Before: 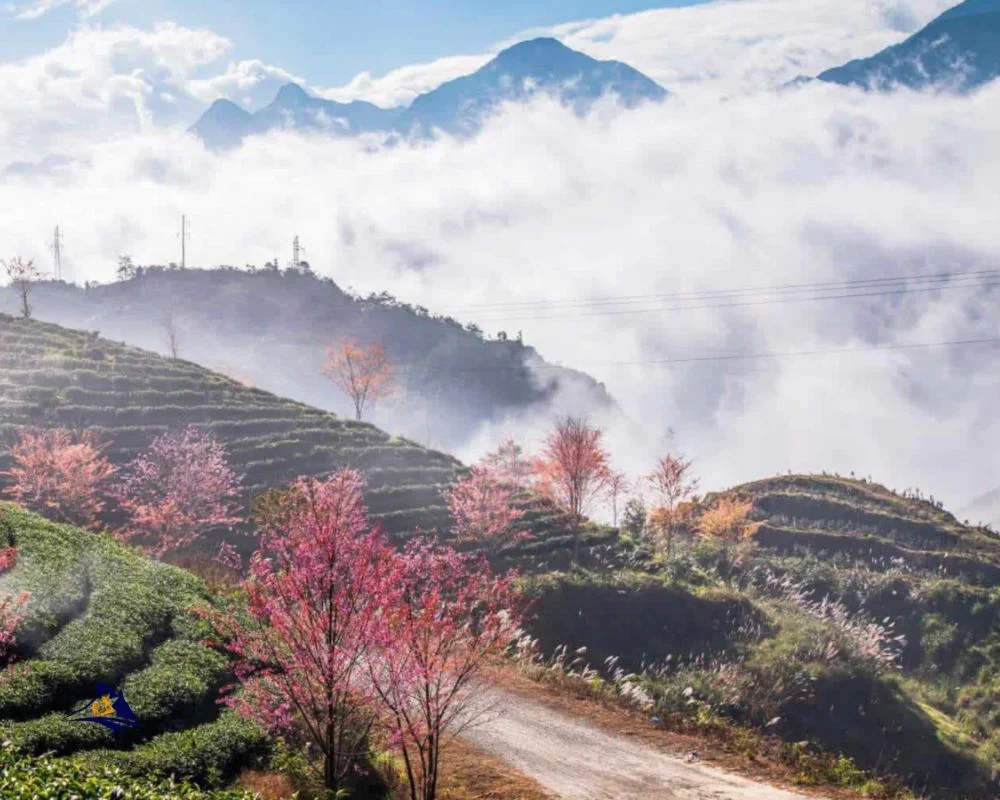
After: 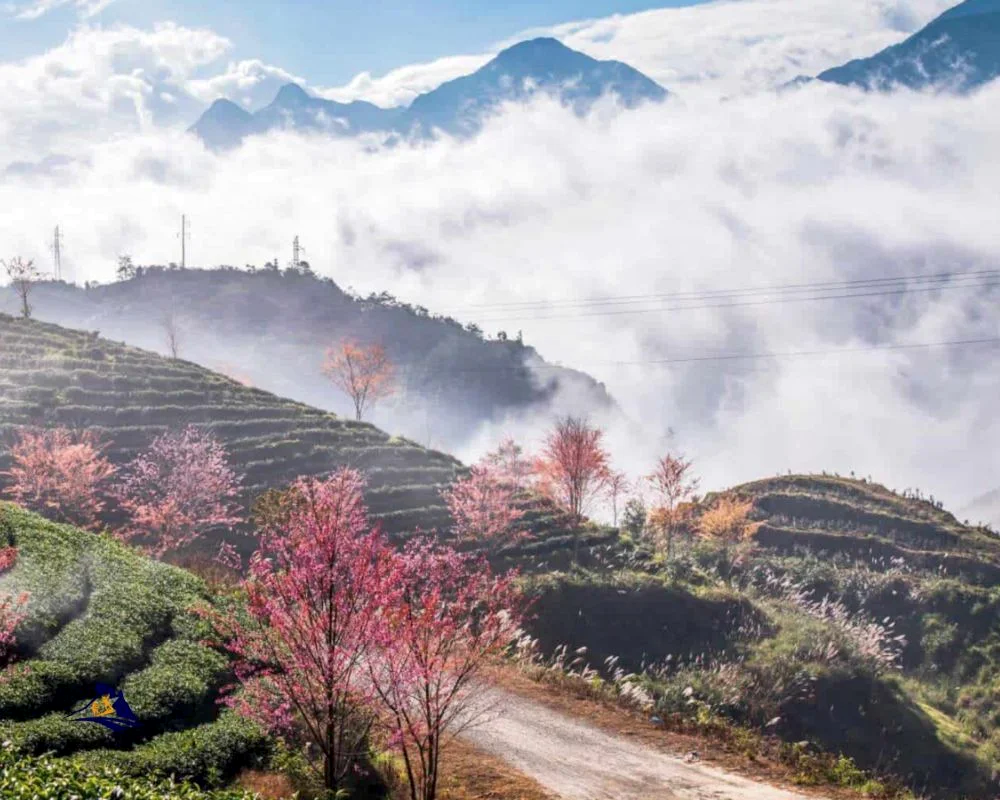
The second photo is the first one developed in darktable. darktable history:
exposure: black level correction 0.001, compensate highlight preservation false
local contrast: mode bilateral grid, contrast 20, coarseness 50, detail 120%, midtone range 0.2
